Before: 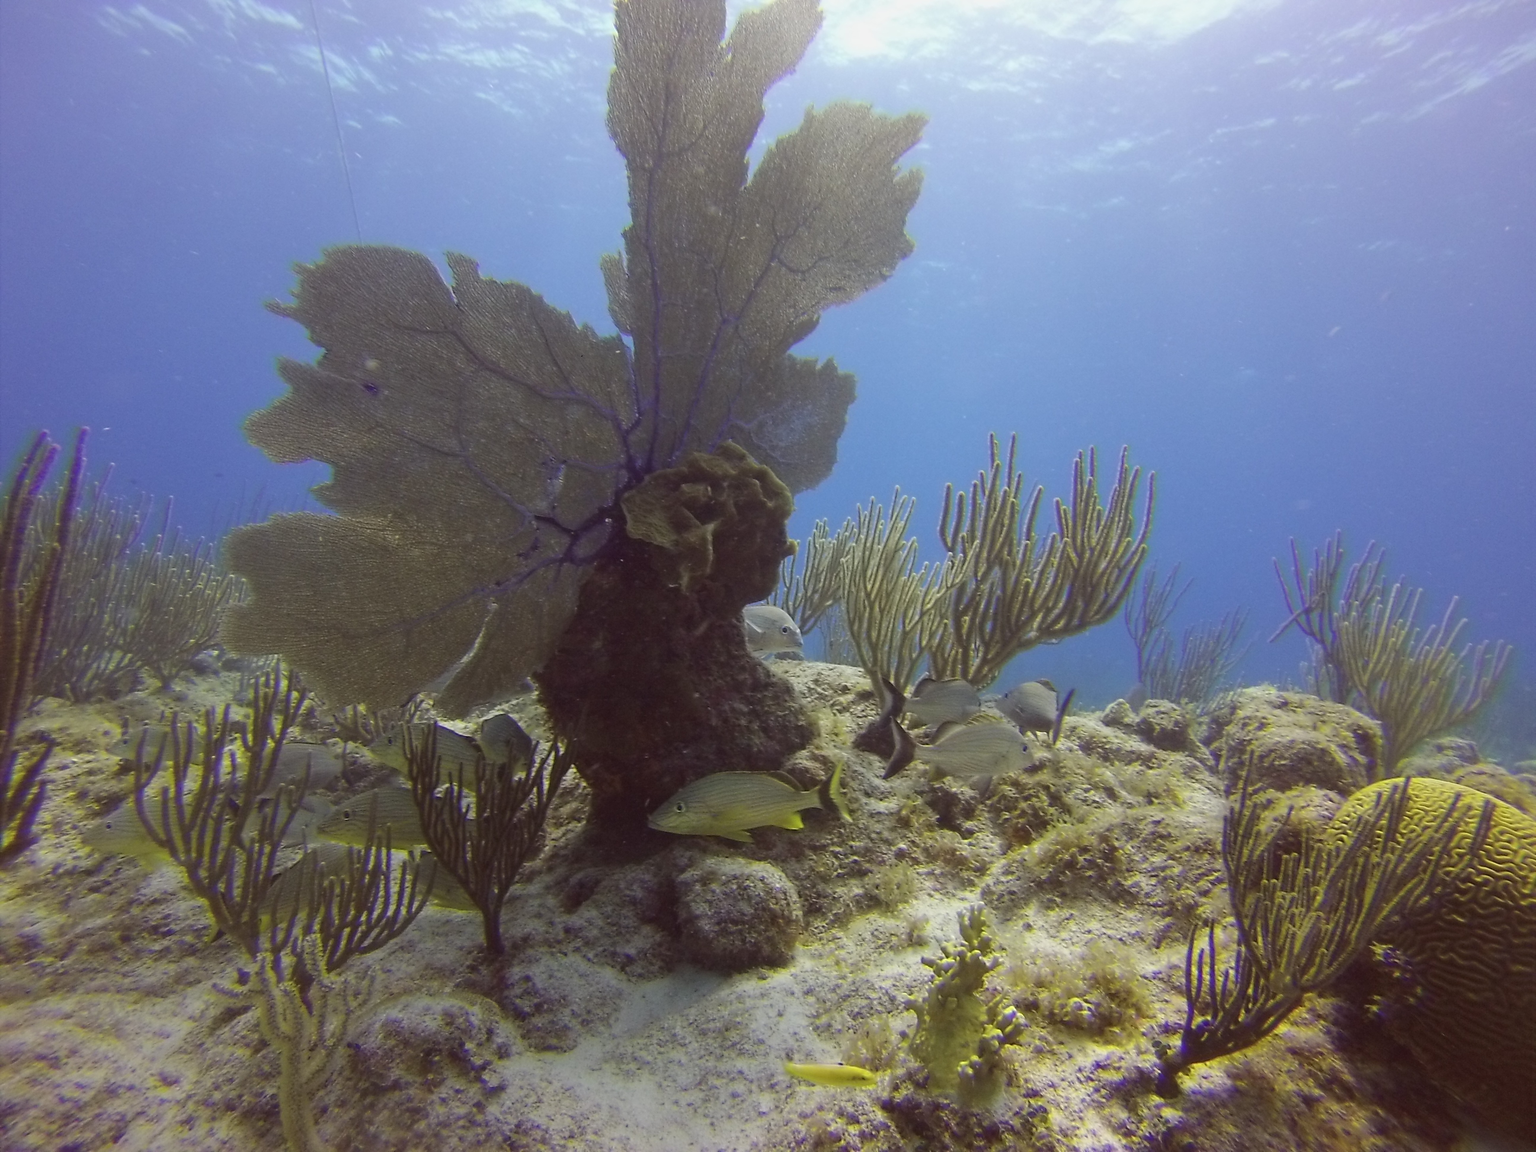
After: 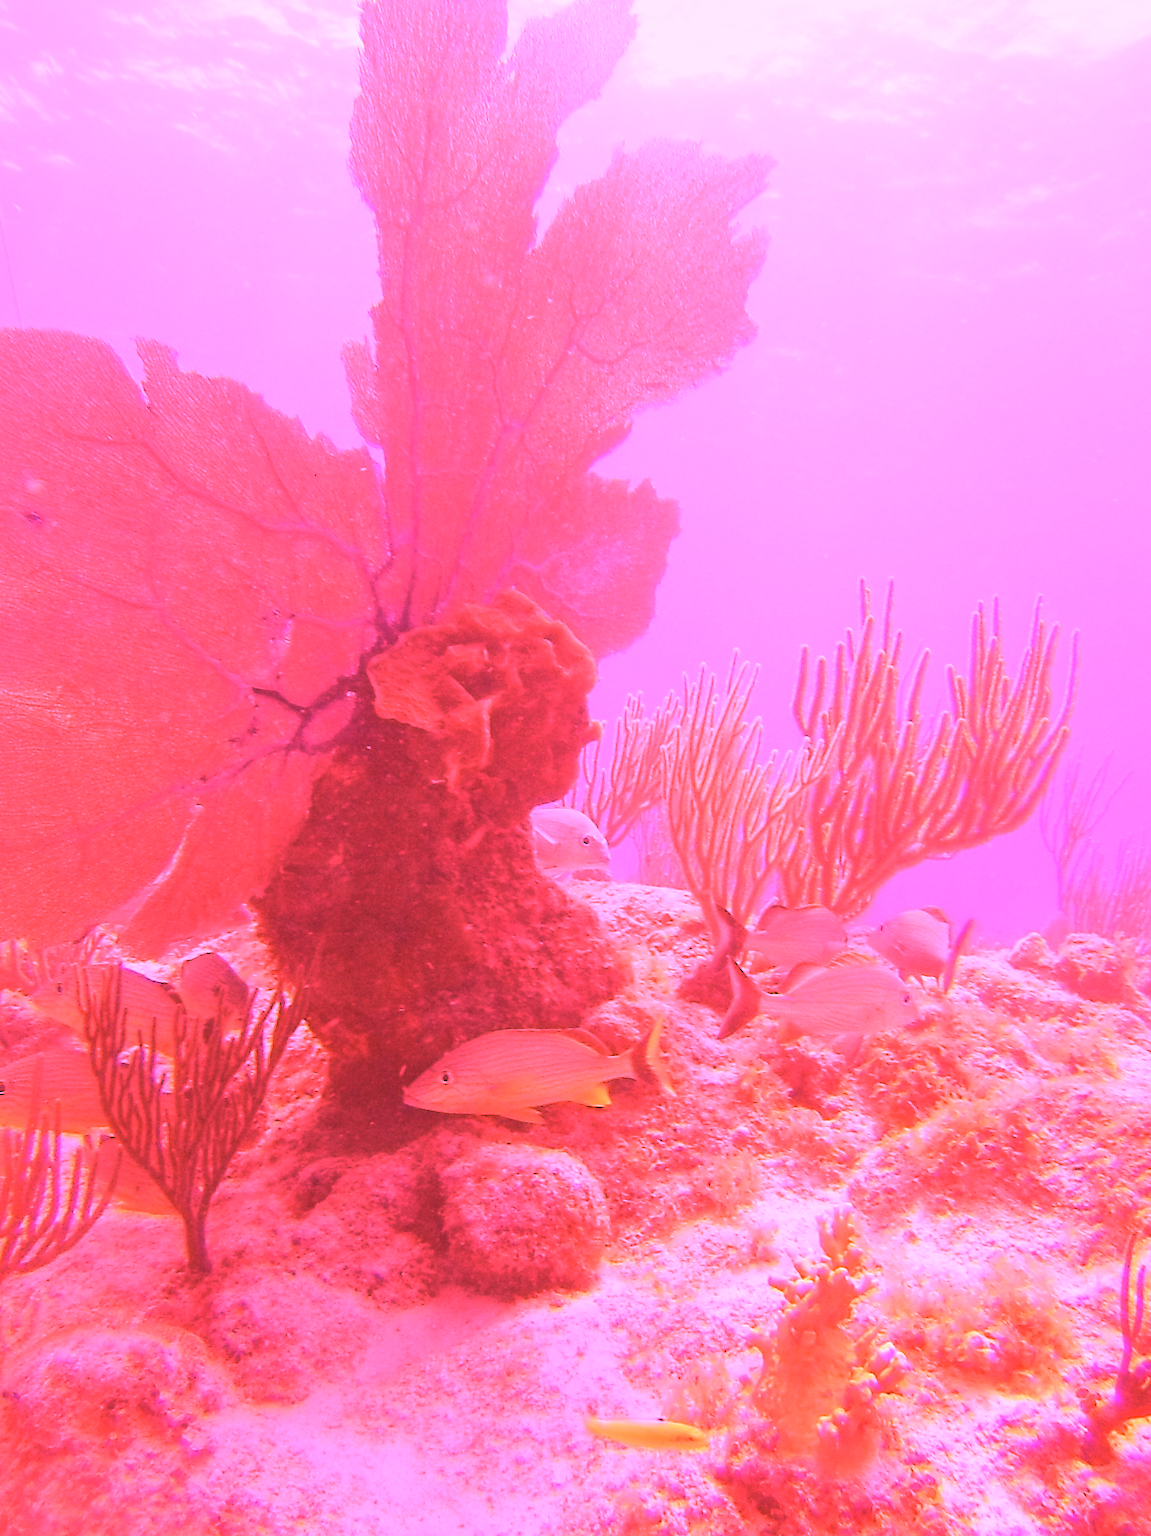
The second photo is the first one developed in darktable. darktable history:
white balance: red 4.26, blue 1.802
crop and rotate: left 22.516%, right 21.234%
contrast brightness saturation: contrast -0.1, saturation -0.1
